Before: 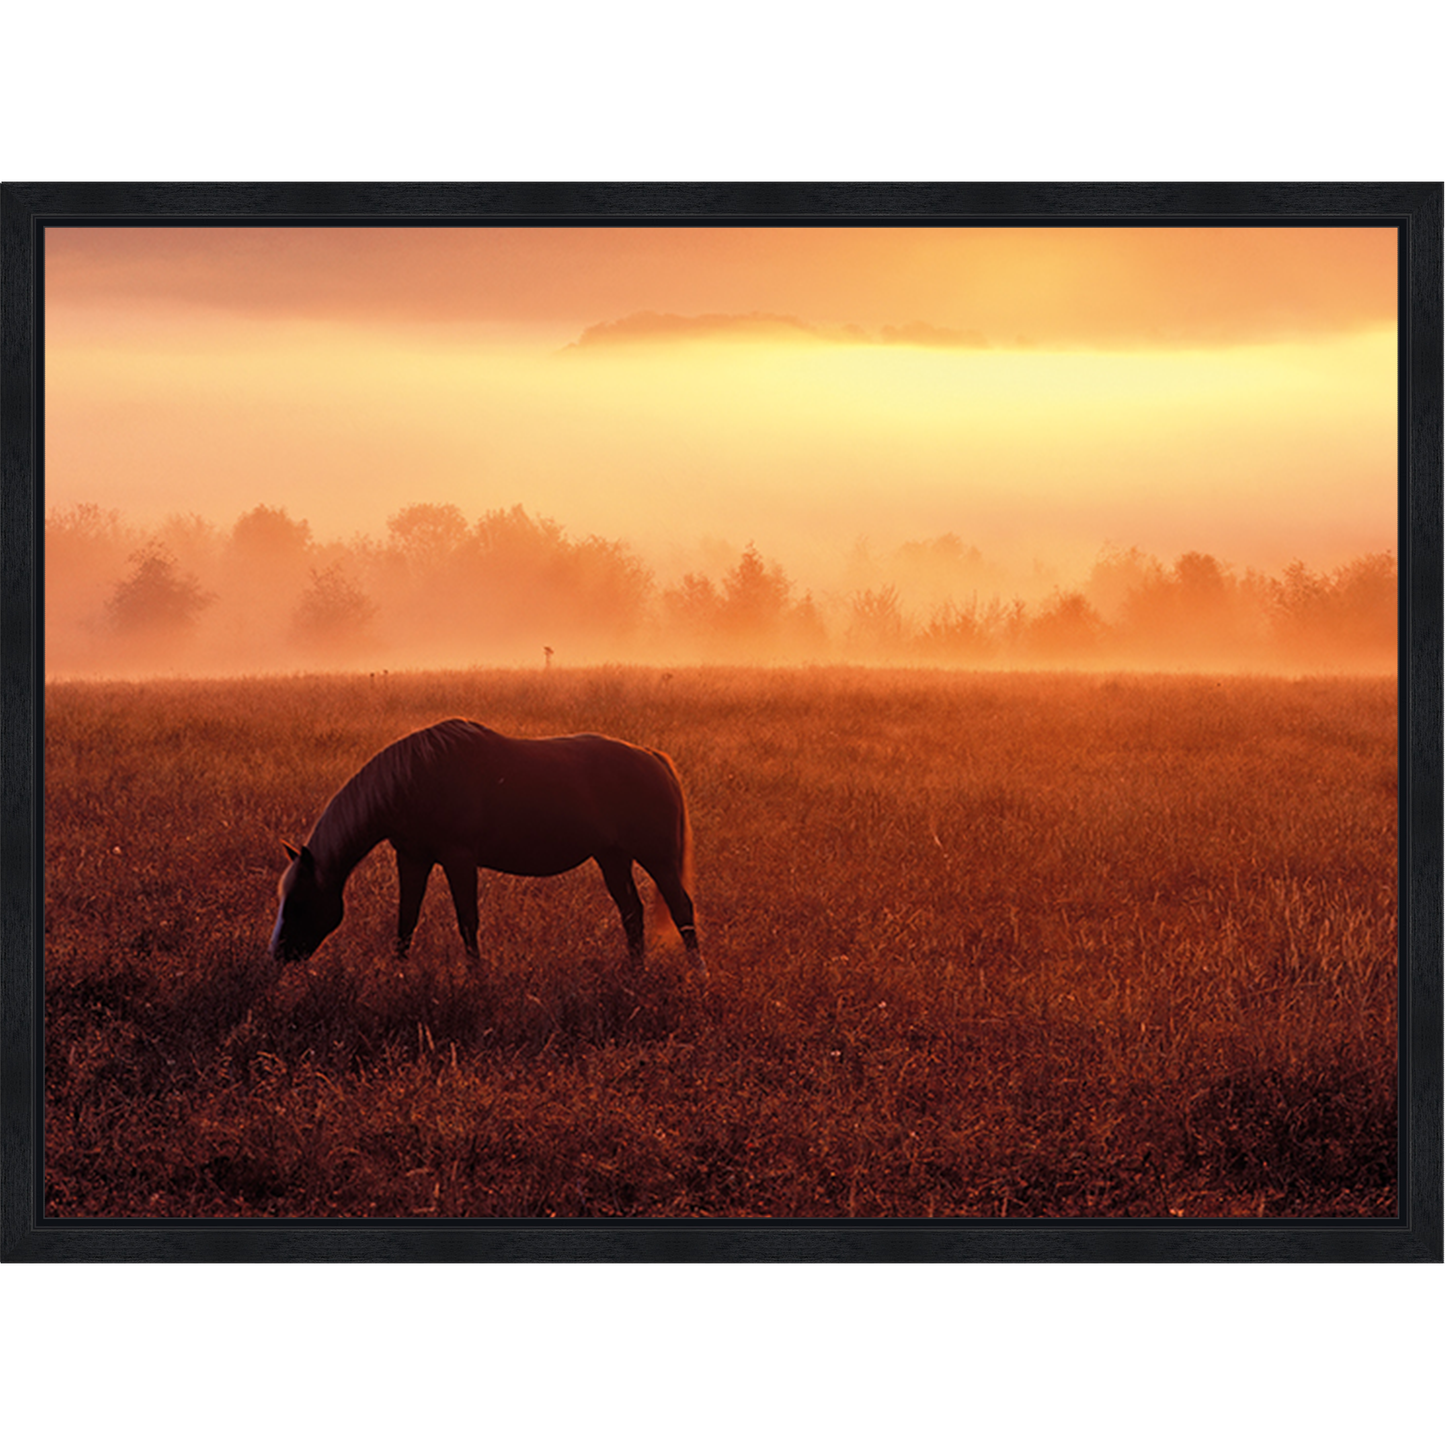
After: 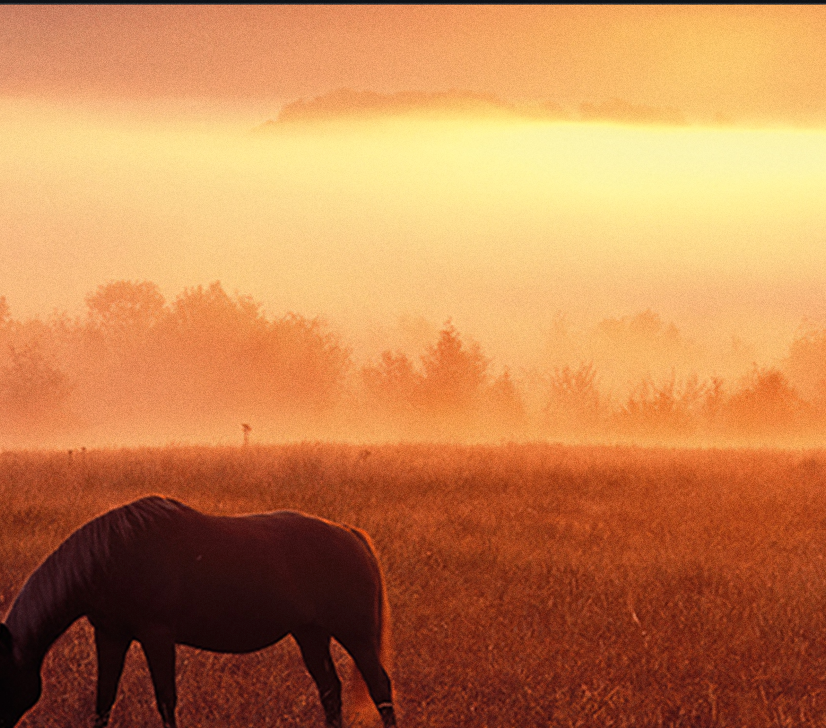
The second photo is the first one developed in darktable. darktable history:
crop: left 20.932%, top 15.471%, right 21.848%, bottom 34.081%
grain: coarseness 0.09 ISO
